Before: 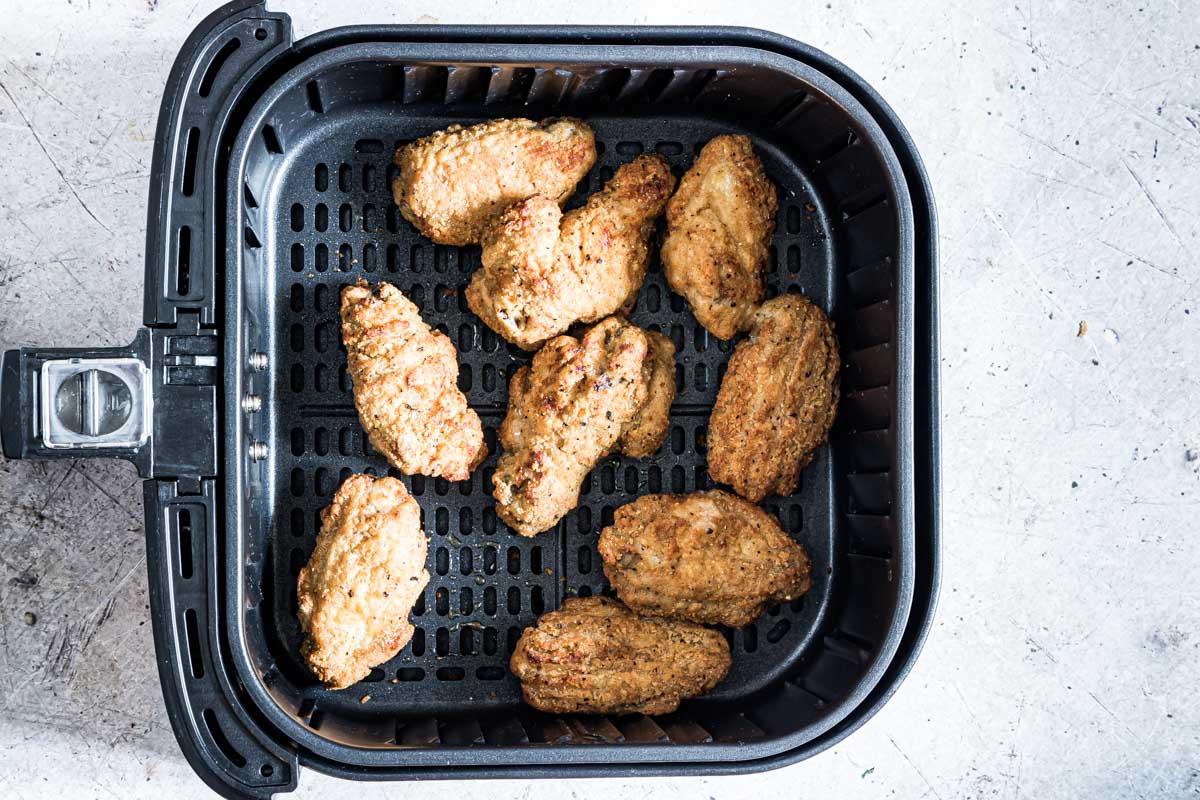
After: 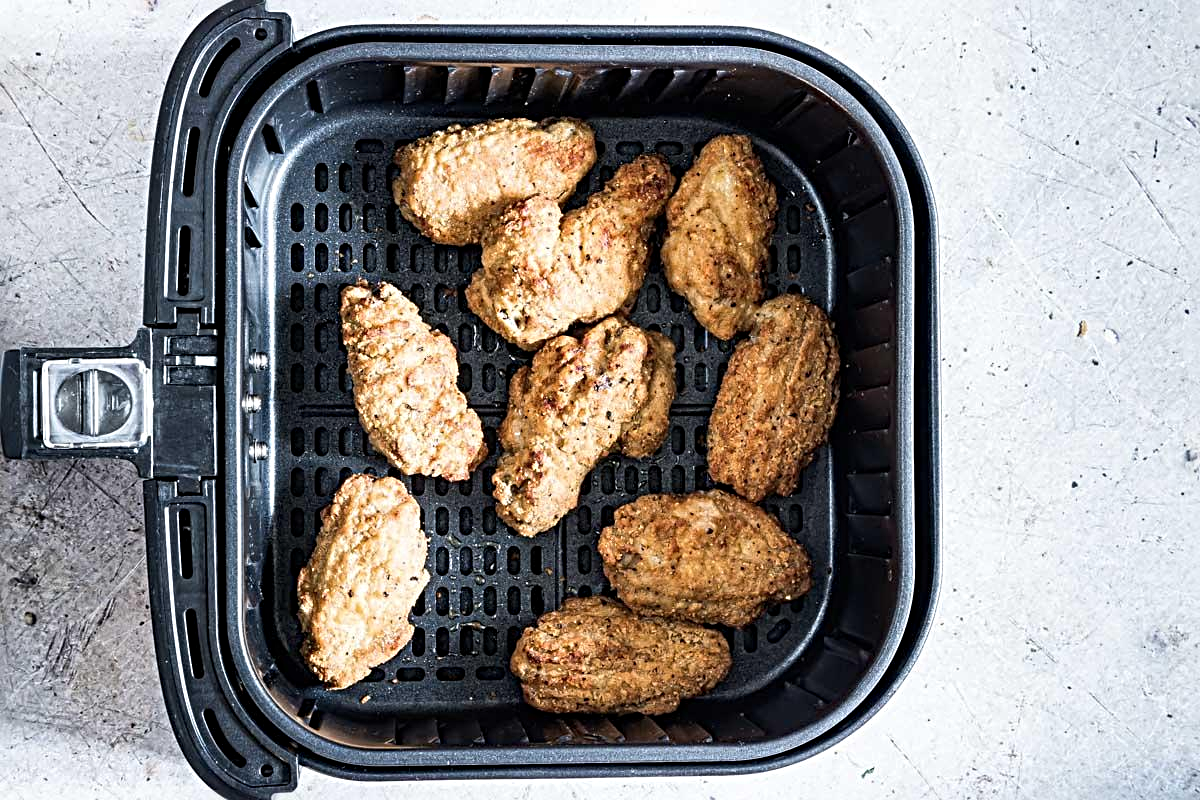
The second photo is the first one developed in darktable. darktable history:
sharpen: radius 3.948
